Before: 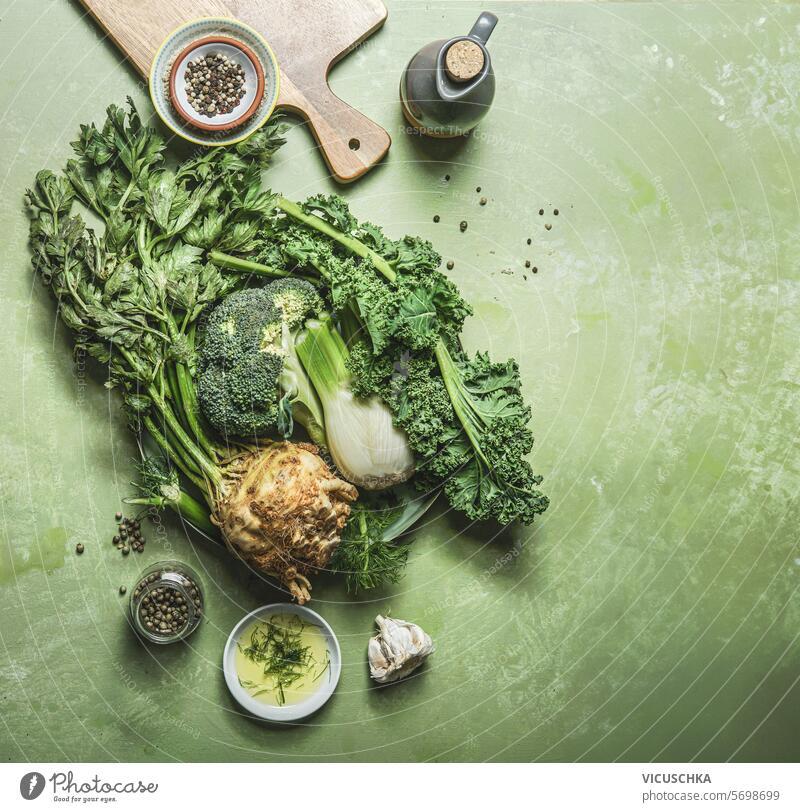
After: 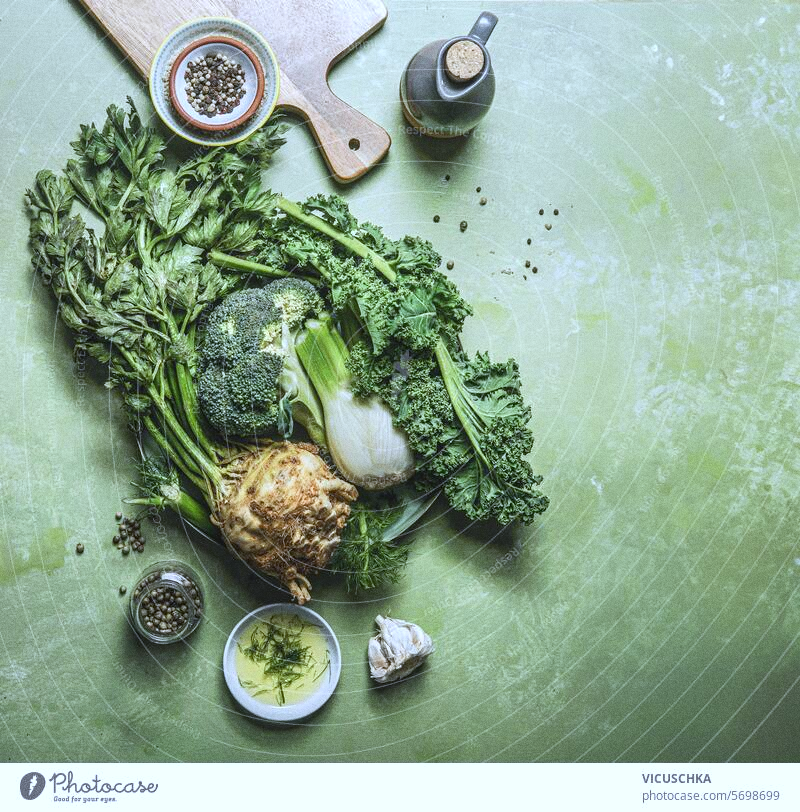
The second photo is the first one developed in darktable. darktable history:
grain: coarseness 0.09 ISO
white balance: red 0.948, green 1.02, blue 1.176
